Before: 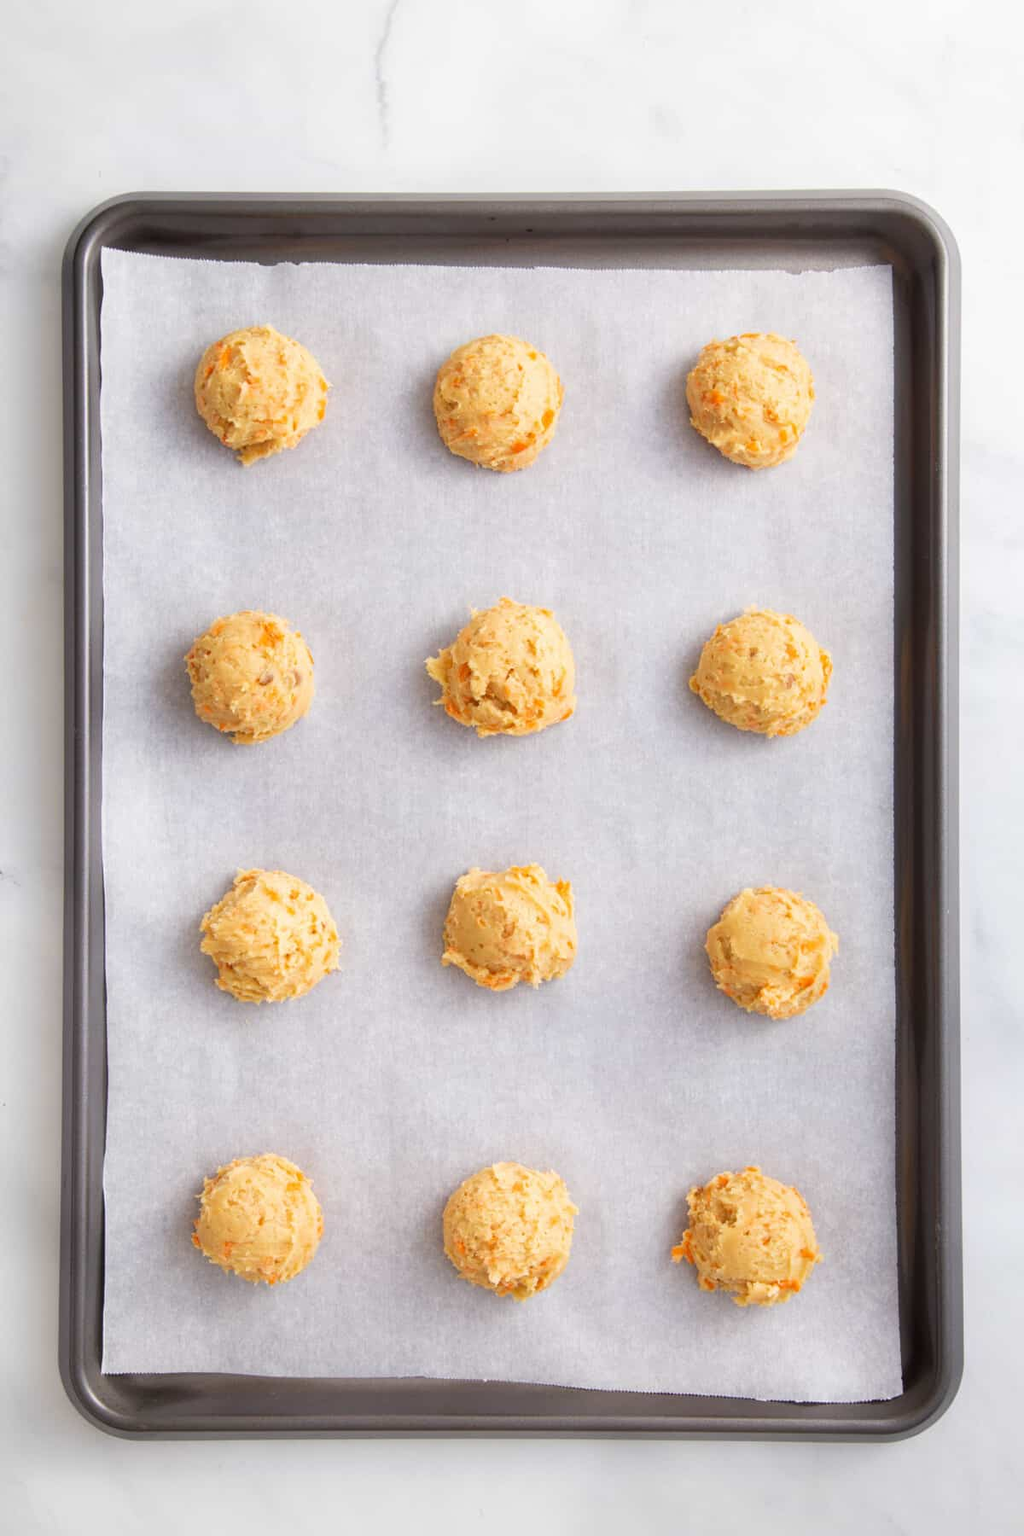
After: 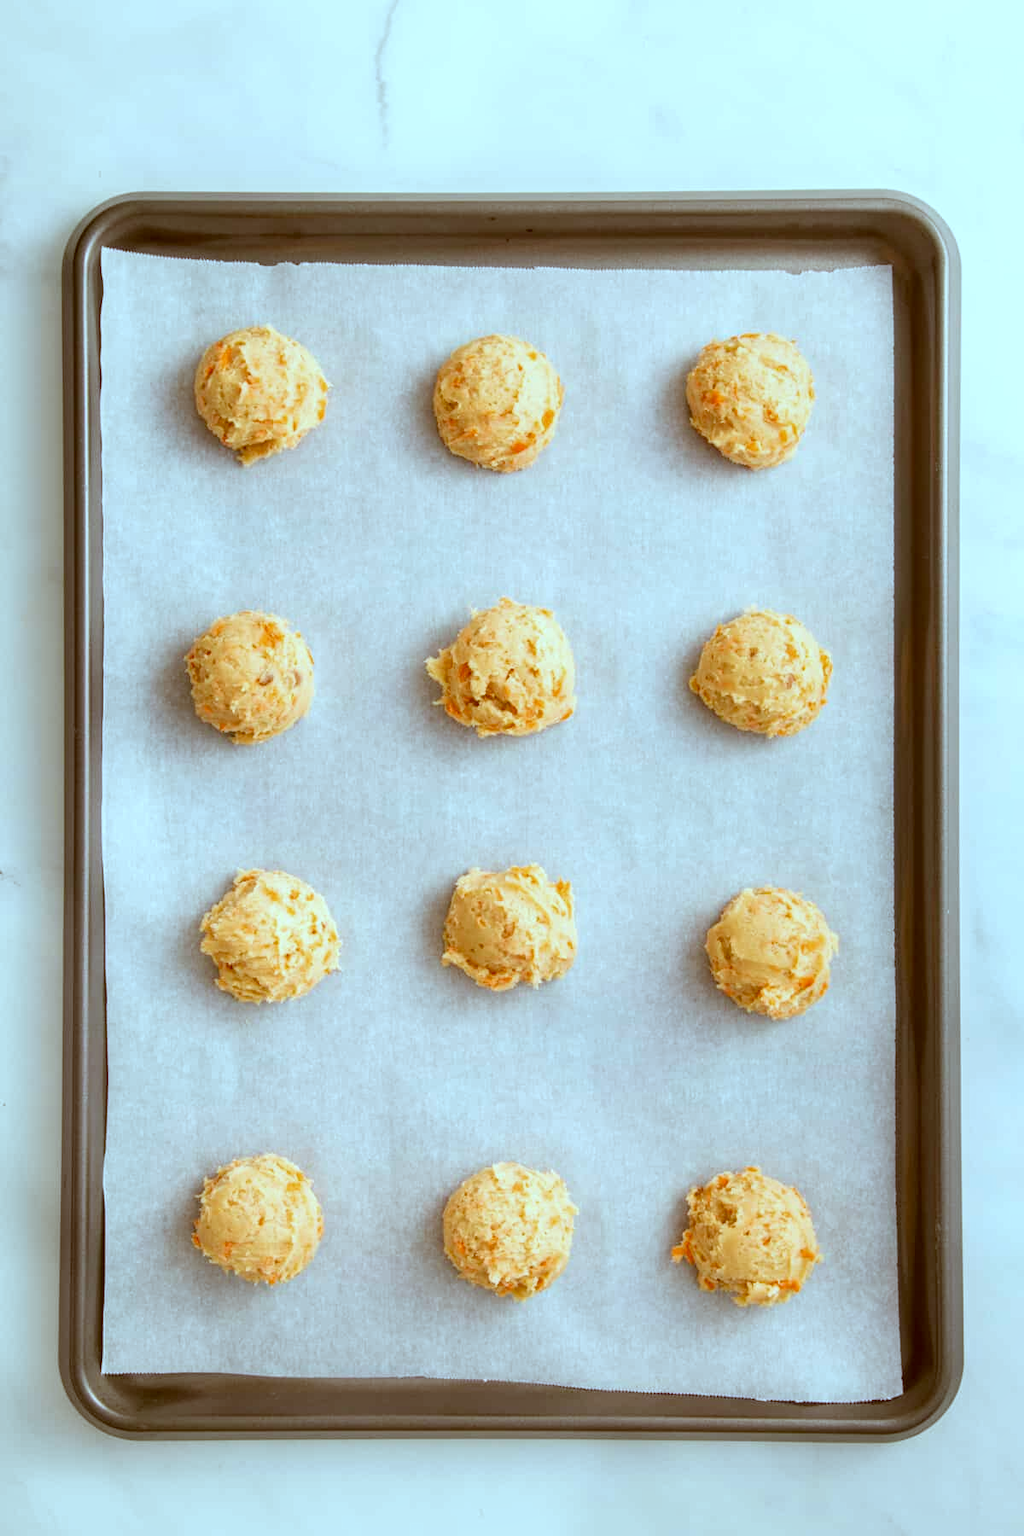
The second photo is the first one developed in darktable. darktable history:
color correction: highlights a* -14.62, highlights b* -16.22, shadows a* 10.12, shadows b* 29.4
local contrast: on, module defaults
